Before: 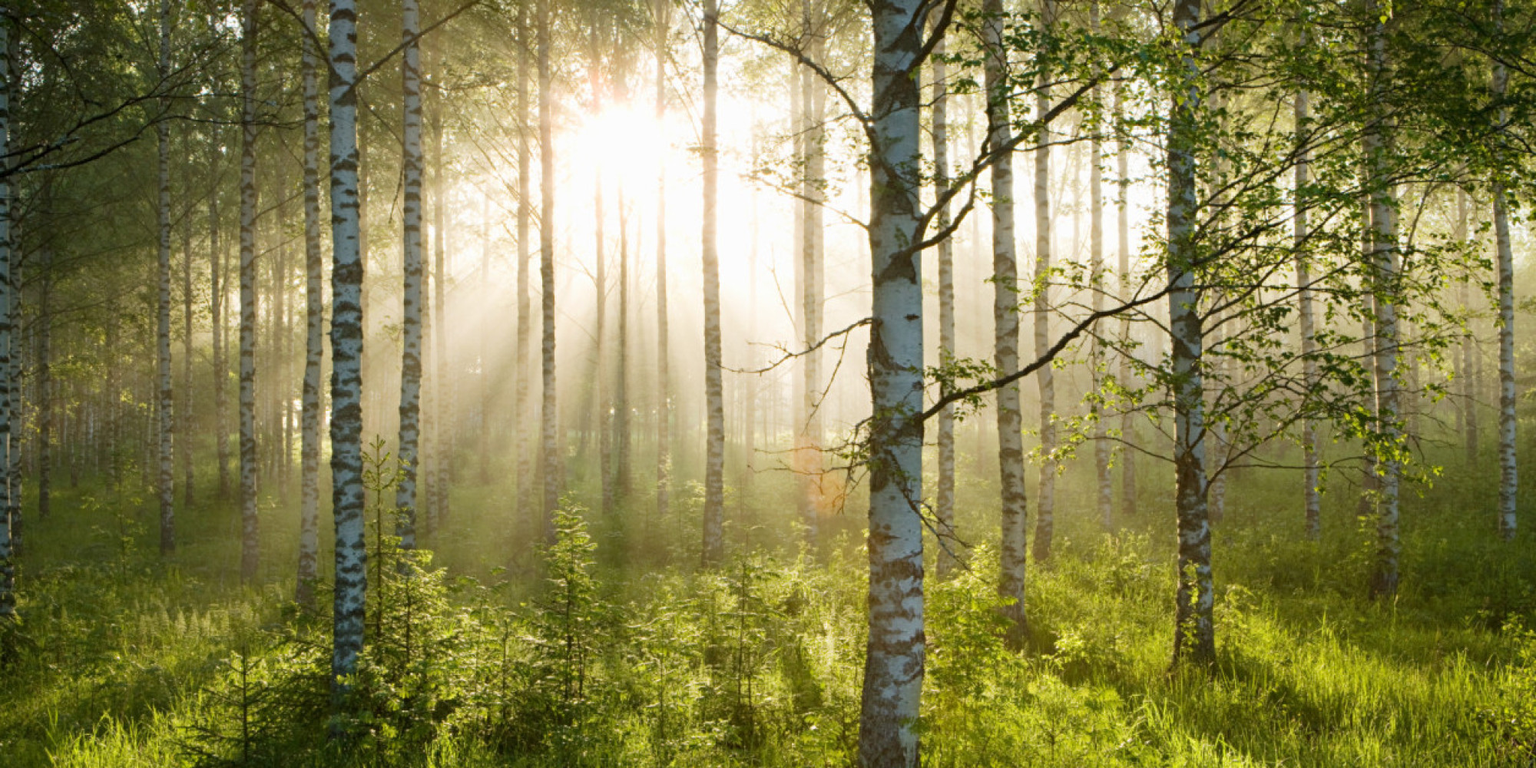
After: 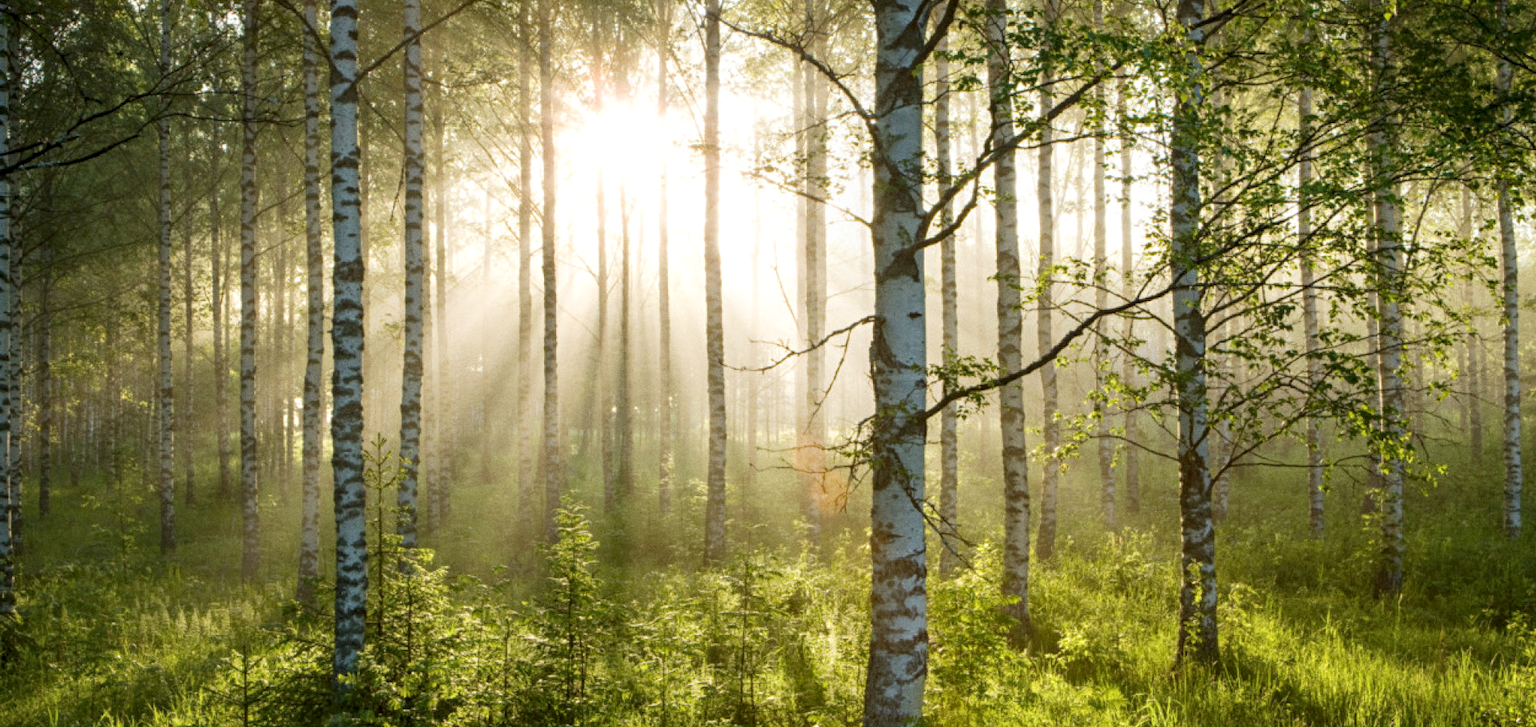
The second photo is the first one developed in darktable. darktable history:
local contrast: on, module defaults
crop: top 0.448%, right 0.264%, bottom 5.045%
grain: coarseness 7.08 ISO, strength 21.67%, mid-tones bias 59.58%
